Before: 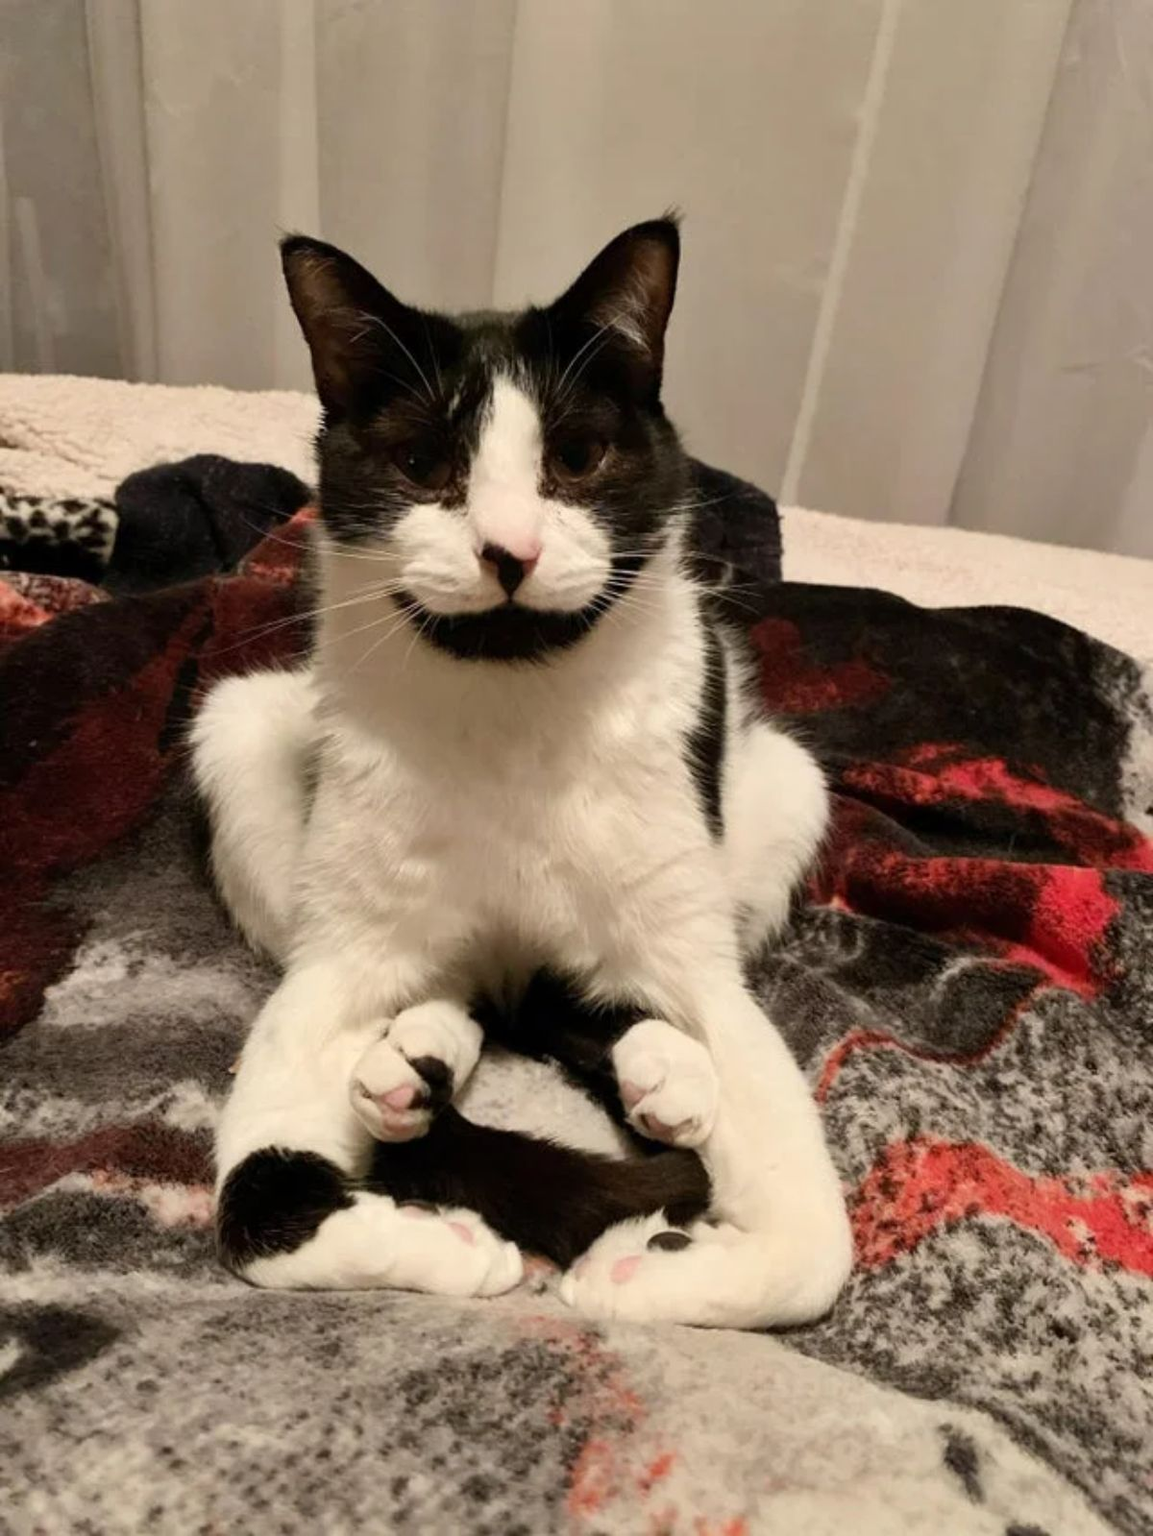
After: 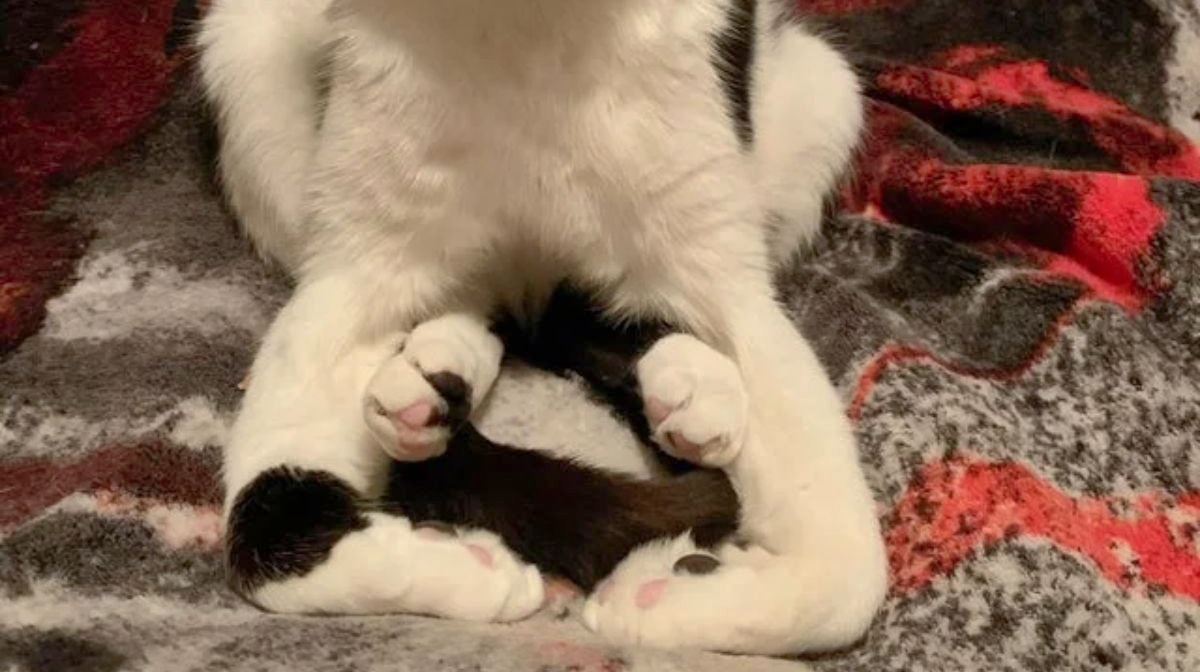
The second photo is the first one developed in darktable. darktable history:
crop: top 45.551%, bottom 12.262%
tone equalizer: -7 EV 0.18 EV, -6 EV 0.12 EV, -5 EV 0.08 EV, -4 EV 0.04 EV, -2 EV -0.02 EV, -1 EV -0.04 EV, +0 EV -0.06 EV, luminance estimator HSV value / RGB max
contrast brightness saturation: contrast 0.08, saturation 0.02
shadows and highlights: on, module defaults
